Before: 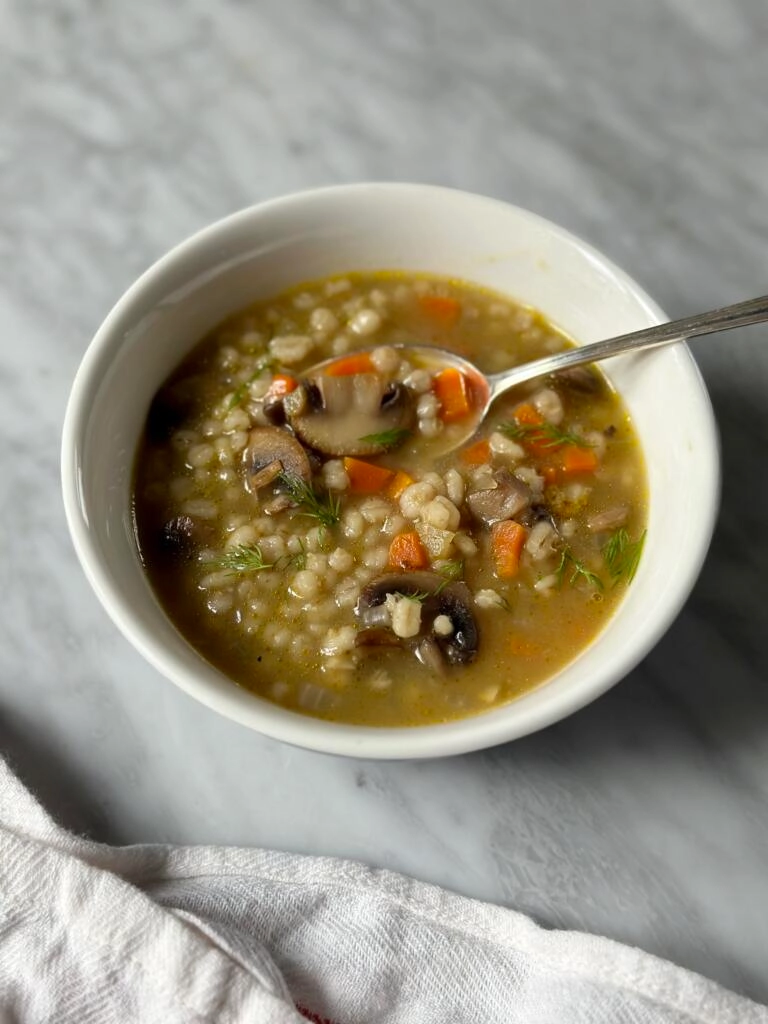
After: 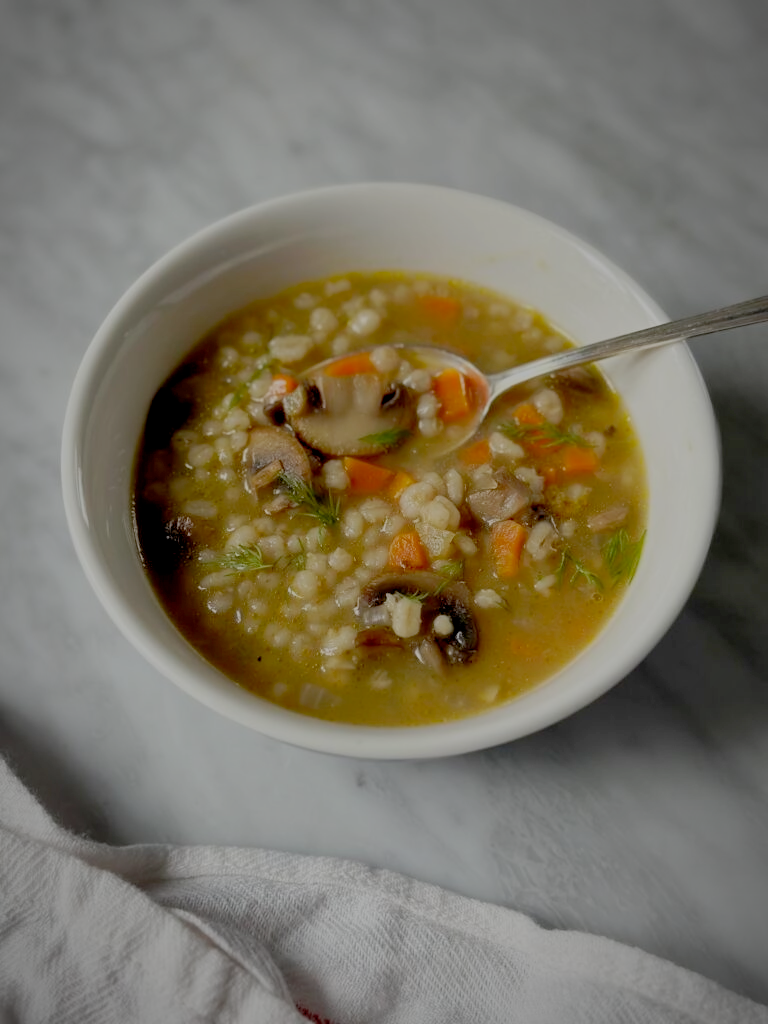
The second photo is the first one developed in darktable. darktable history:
vignetting: fall-off radius 60%, automatic ratio true
tone equalizer: on, module defaults
shadows and highlights: shadows 43.71, white point adjustment -1.46, soften with gaussian
filmic rgb: black relative exposure -7 EV, white relative exposure 6 EV, threshold 3 EV, target black luminance 0%, hardness 2.73, latitude 61.22%, contrast 0.691, highlights saturation mix 10%, shadows ↔ highlights balance -0.073%, preserve chrominance no, color science v4 (2020), iterations of high-quality reconstruction 10, contrast in shadows soft, contrast in highlights soft, enable highlight reconstruction true
tone curve: curves: ch0 [(0, 0) (0.003, 0.003) (0.011, 0.015) (0.025, 0.031) (0.044, 0.056) (0.069, 0.083) (0.1, 0.113) (0.136, 0.145) (0.177, 0.184) (0.224, 0.225) (0.277, 0.275) (0.335, 0.327) (0.399, 0.385) (0.468, 0.447) (0.543, 0.528) (0.623, 0.611) (0.709, 0.703) (0.801, 0.802) (0.898, 0.902) (1, 1)], preserve colors none
